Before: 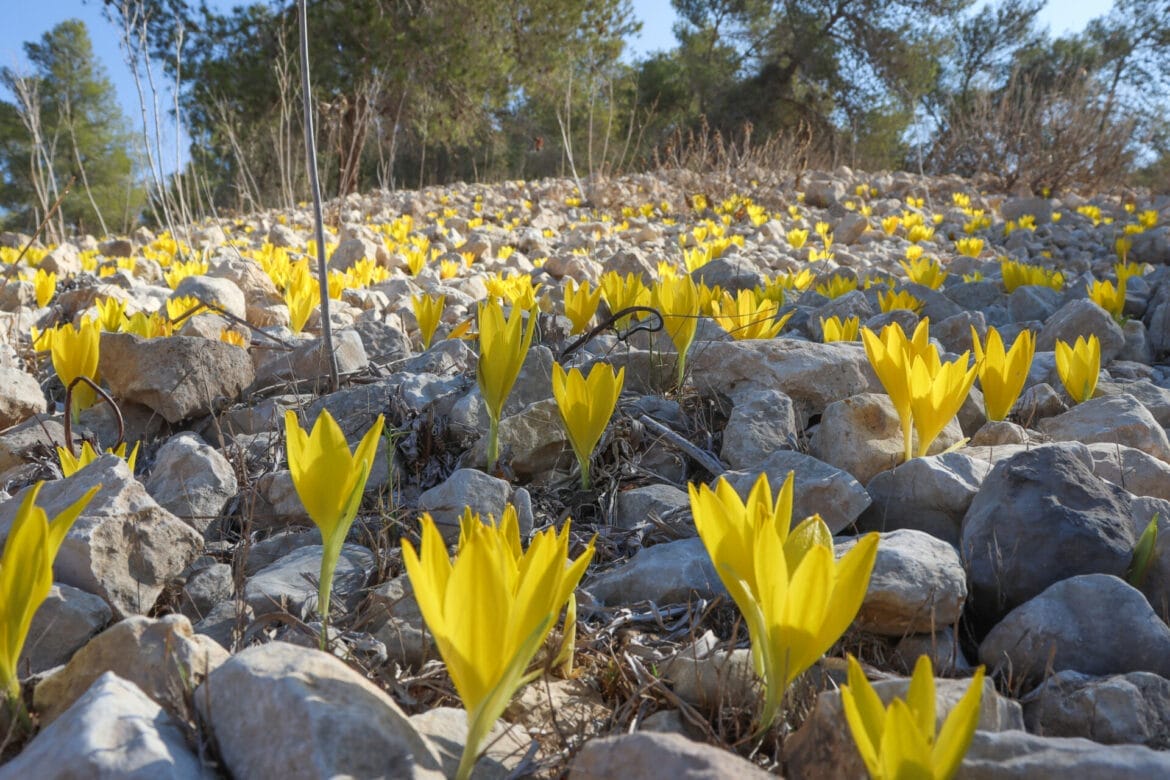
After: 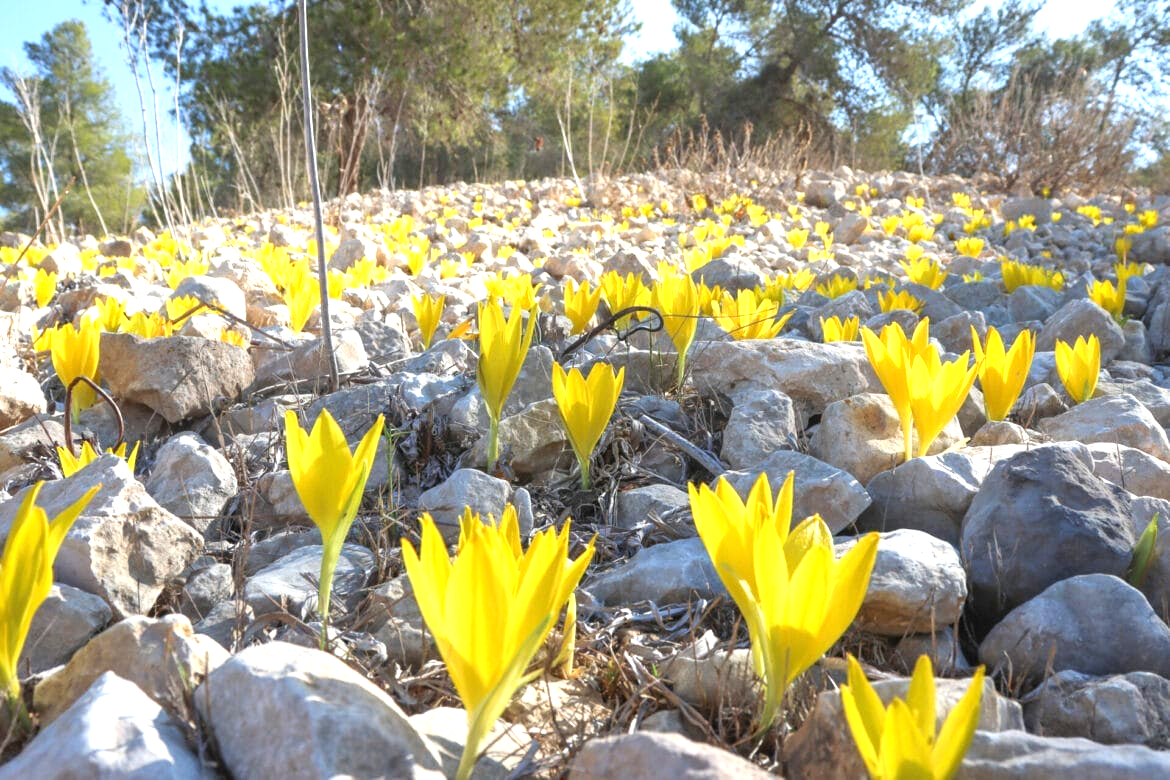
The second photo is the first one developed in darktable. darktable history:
exposure: black level correction 0, exposure 1.104 EV, compensate highlight preservation false
